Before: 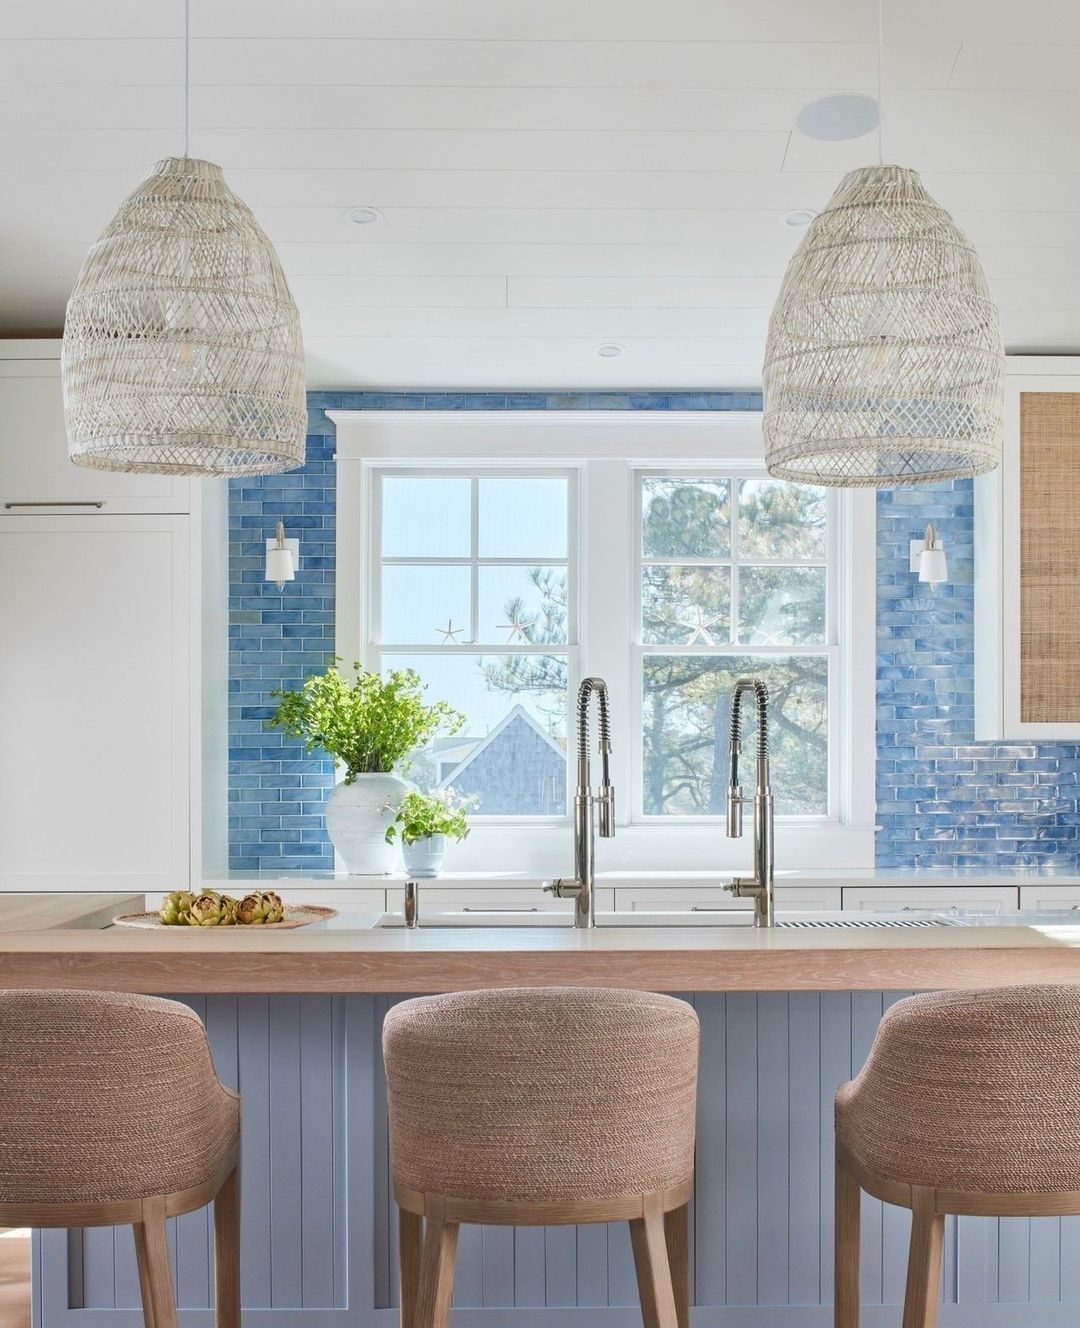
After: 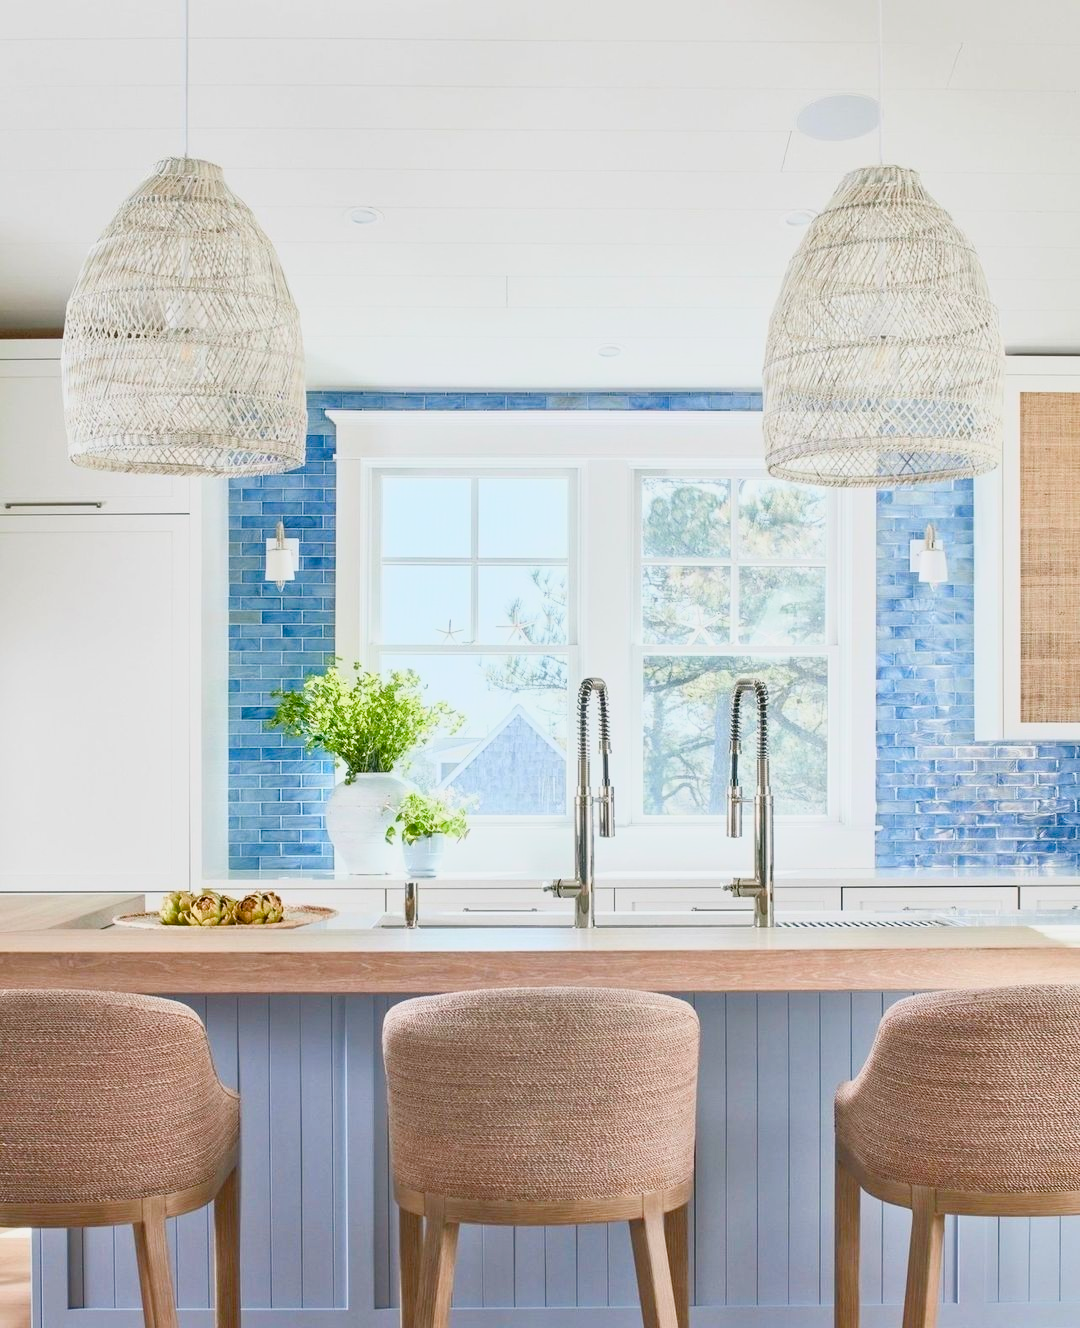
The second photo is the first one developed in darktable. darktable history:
color balance rgb: shadows lift › luminance -5.02%, shadows lift › chroma 1.172%, shadows lift › hue 218.53°, perceptual saturation grading › global saturation 20%, perceptual saturation grading › highlights -50.408%, perceptual saturation grading › shadows 30.89%, global vibrance 20%
base curve: curves: ch0 [(0, 0) (0.088, 0.125) (0.176, 0.251) (0.354, 0.501) (0.613, 0.749) (1, 0.877)]
